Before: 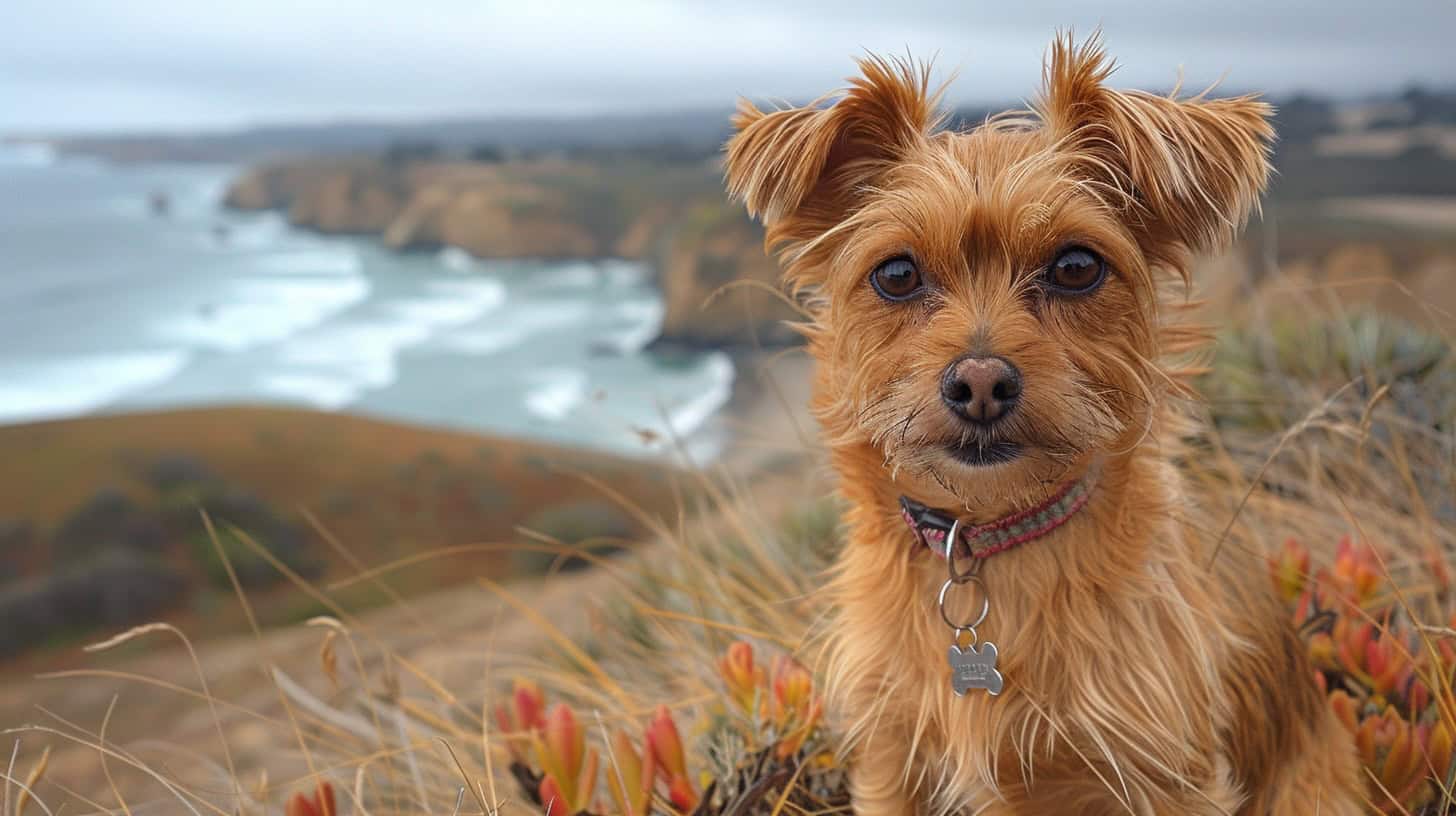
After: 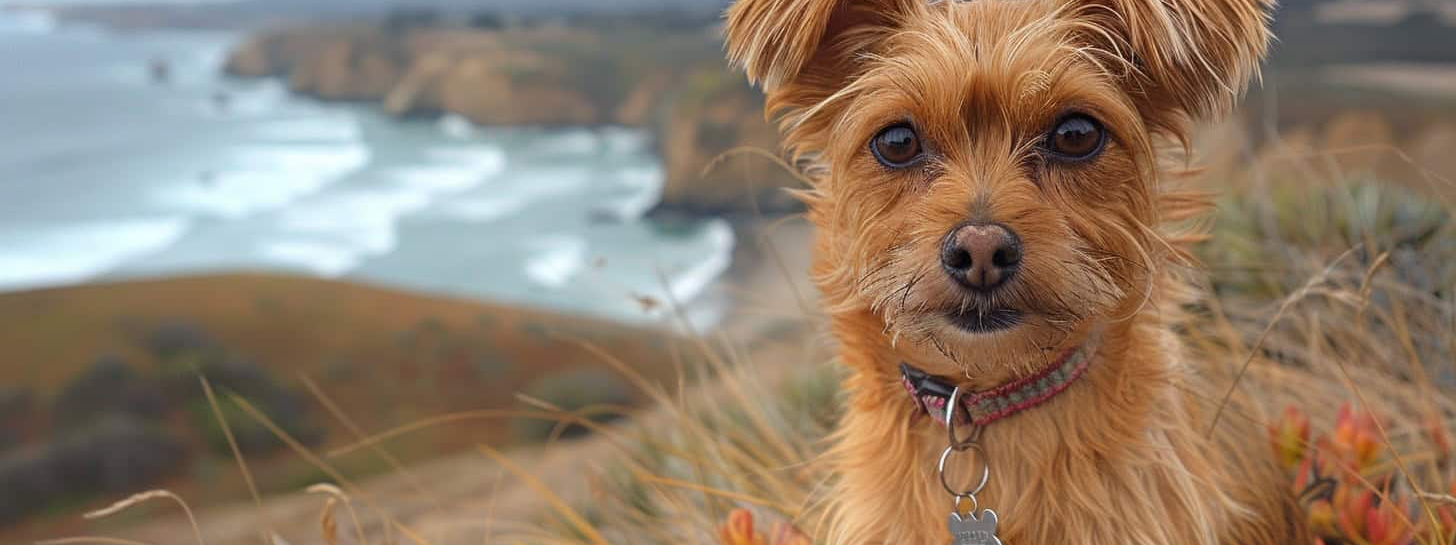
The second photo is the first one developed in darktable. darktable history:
crop: top 16.391%, bottom 16.785%
